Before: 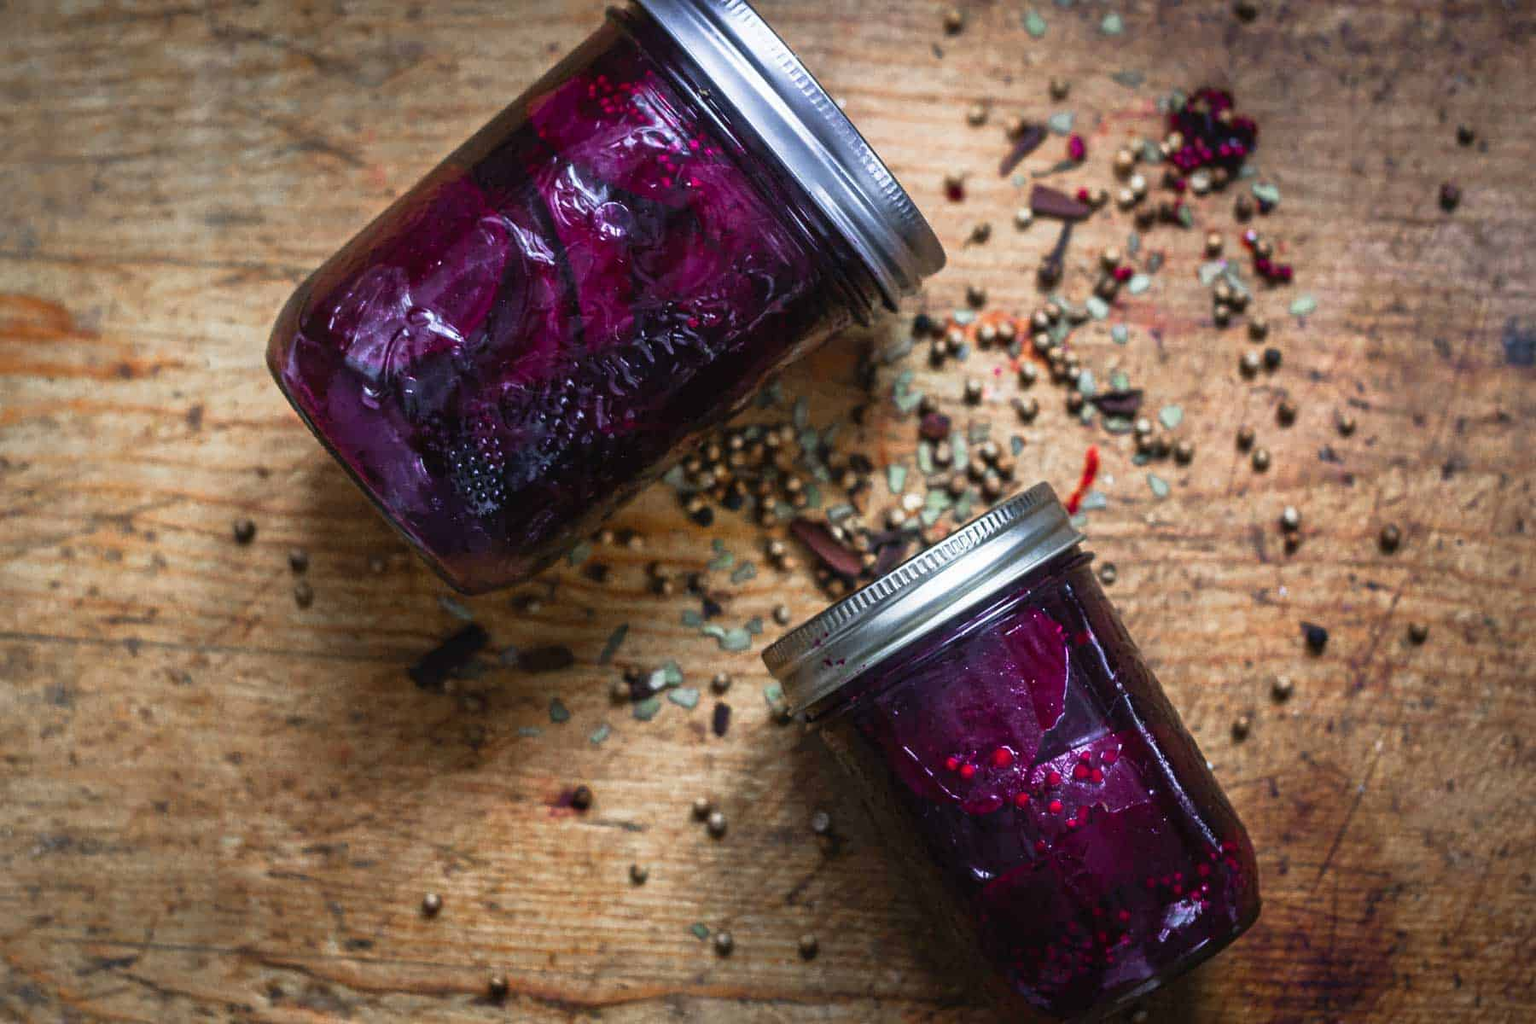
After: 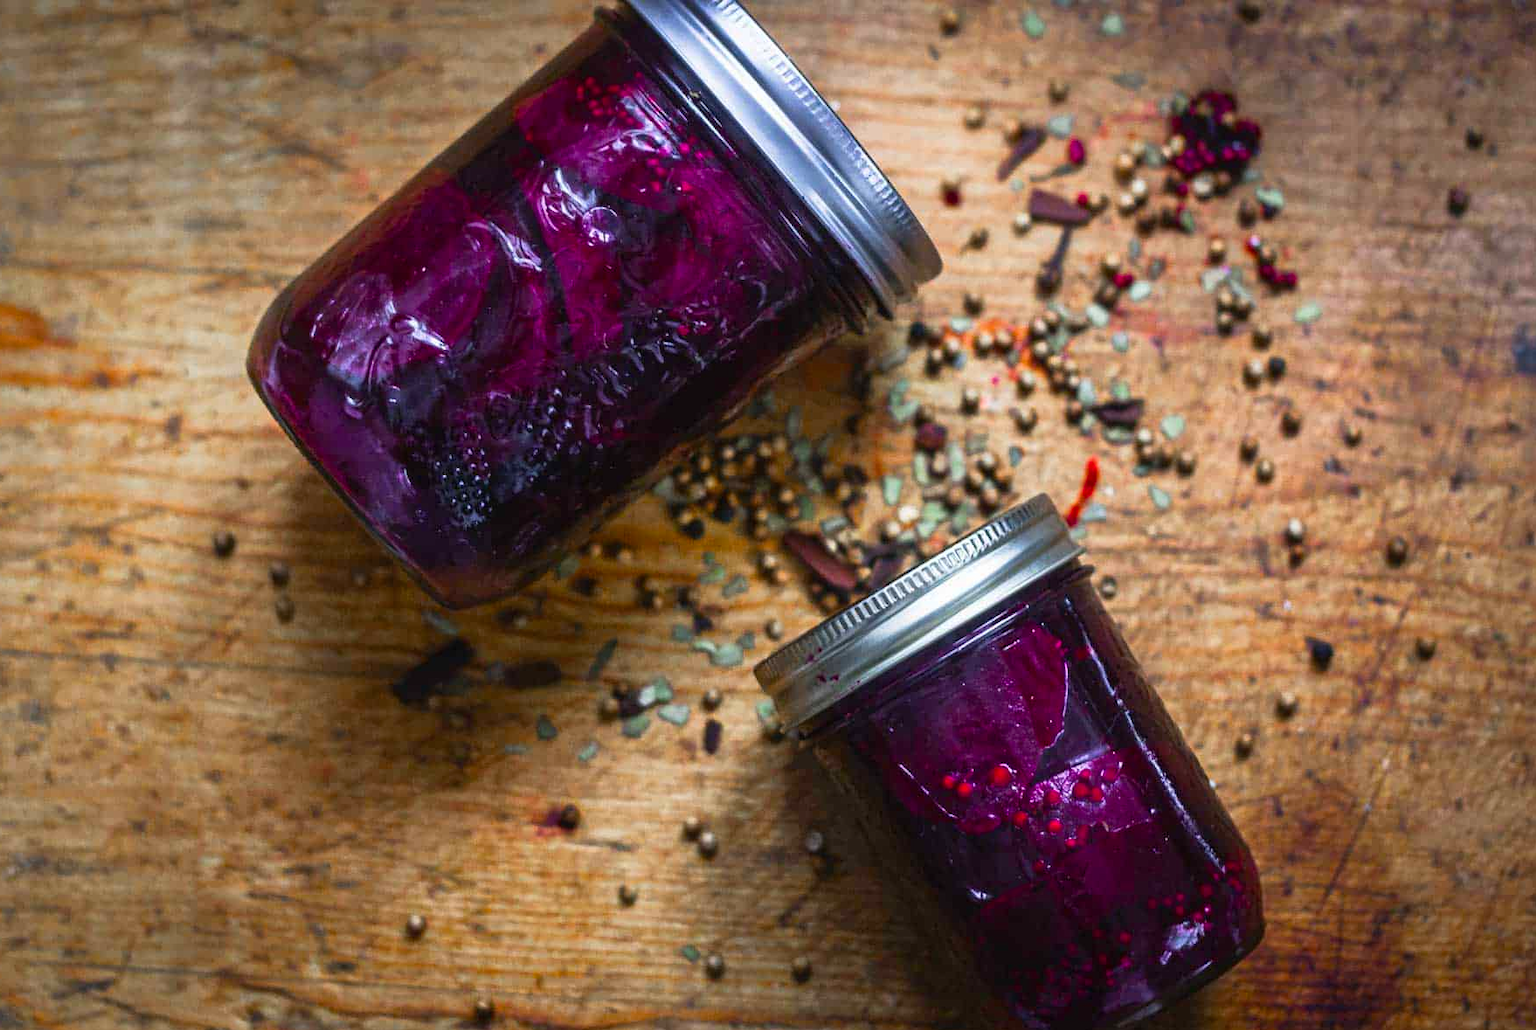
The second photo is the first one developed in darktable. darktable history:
color balance rgb: perceptual saturation grading › global saturation 30.717%
crop and rotate: left 1.688%, right 0.641%, bottom 1.619%
